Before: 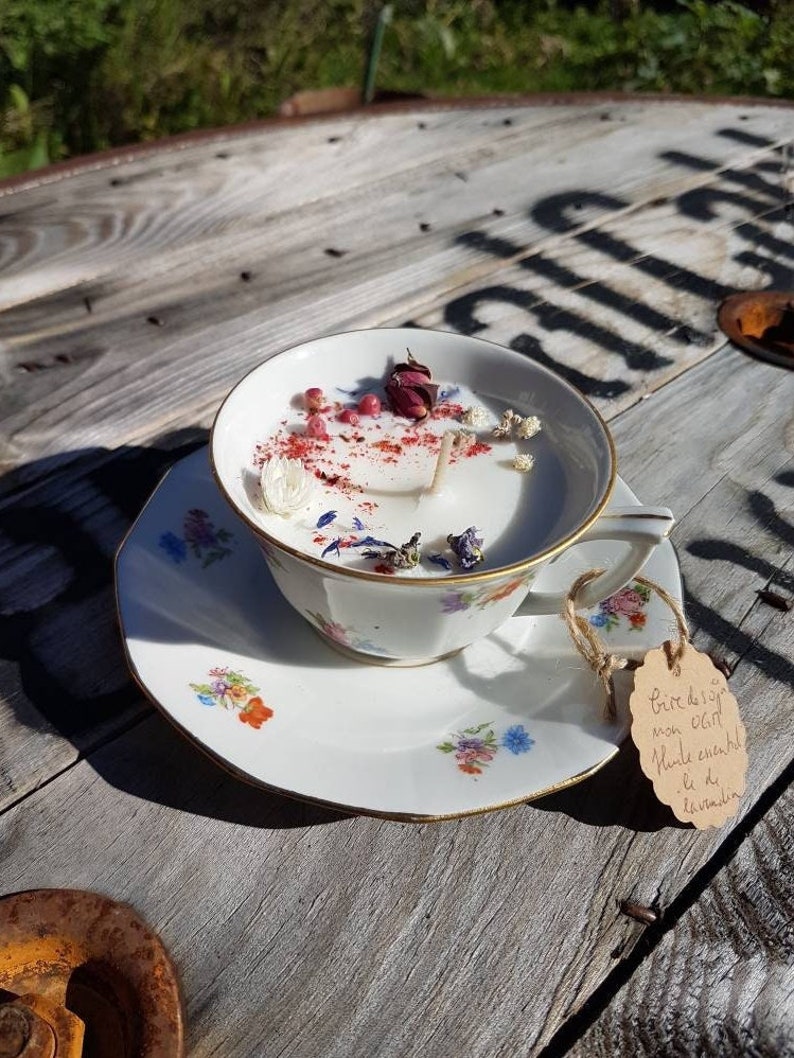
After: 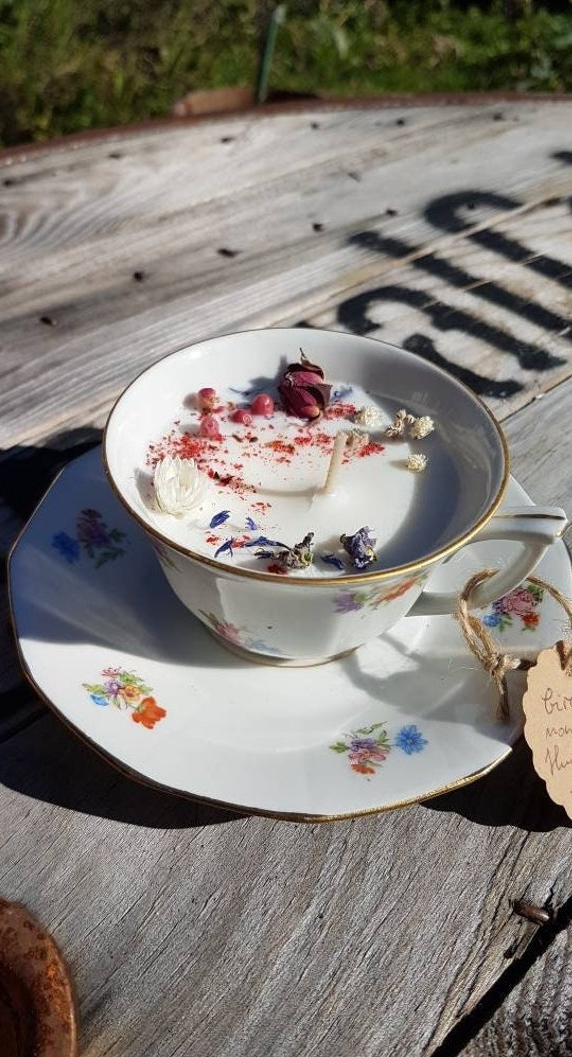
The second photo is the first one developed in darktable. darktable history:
crop: left 13.582%, right 13.402%
